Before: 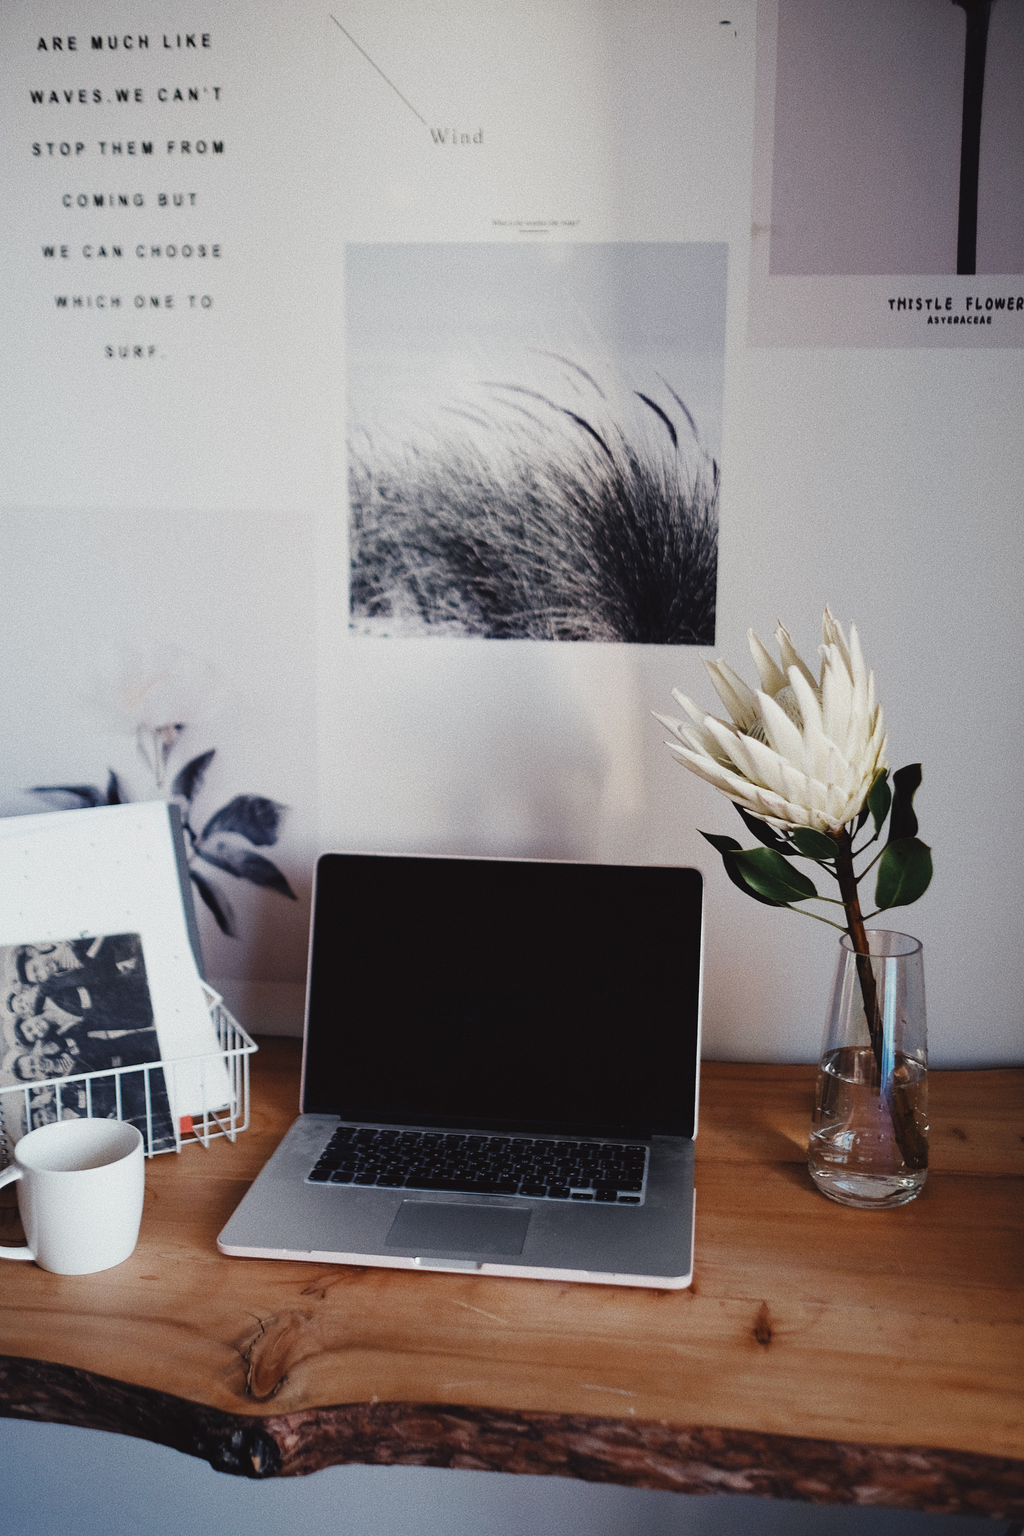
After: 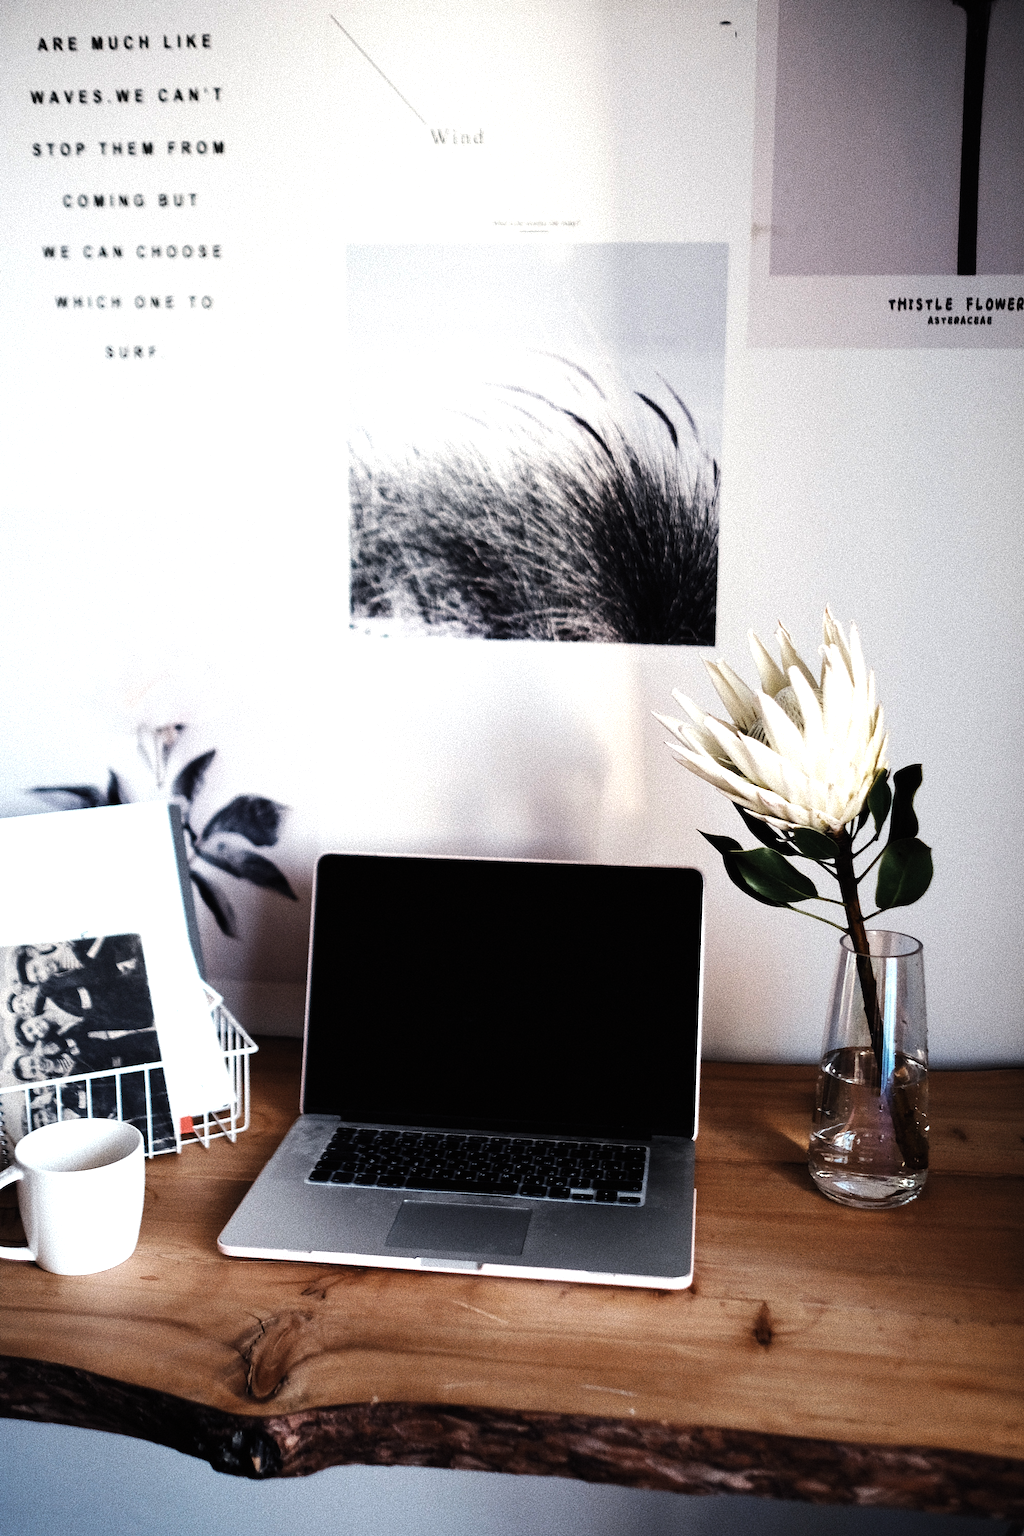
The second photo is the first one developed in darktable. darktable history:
levels: mode automatic, black 0.078%
tone equalizer: -8 EV -1.05 EV, -7 EV -1.03 EV, -6 EV -0.882 EV, -5 EV -0.558 EV, -3 EV 0.546 EV, -2 EV 0.84 EV, -1 EV 0.991 EV, +0 EV 1.06 EV, edges refinement/feathering 500, mask exposure compensation -1.57 EV, preserve details no
